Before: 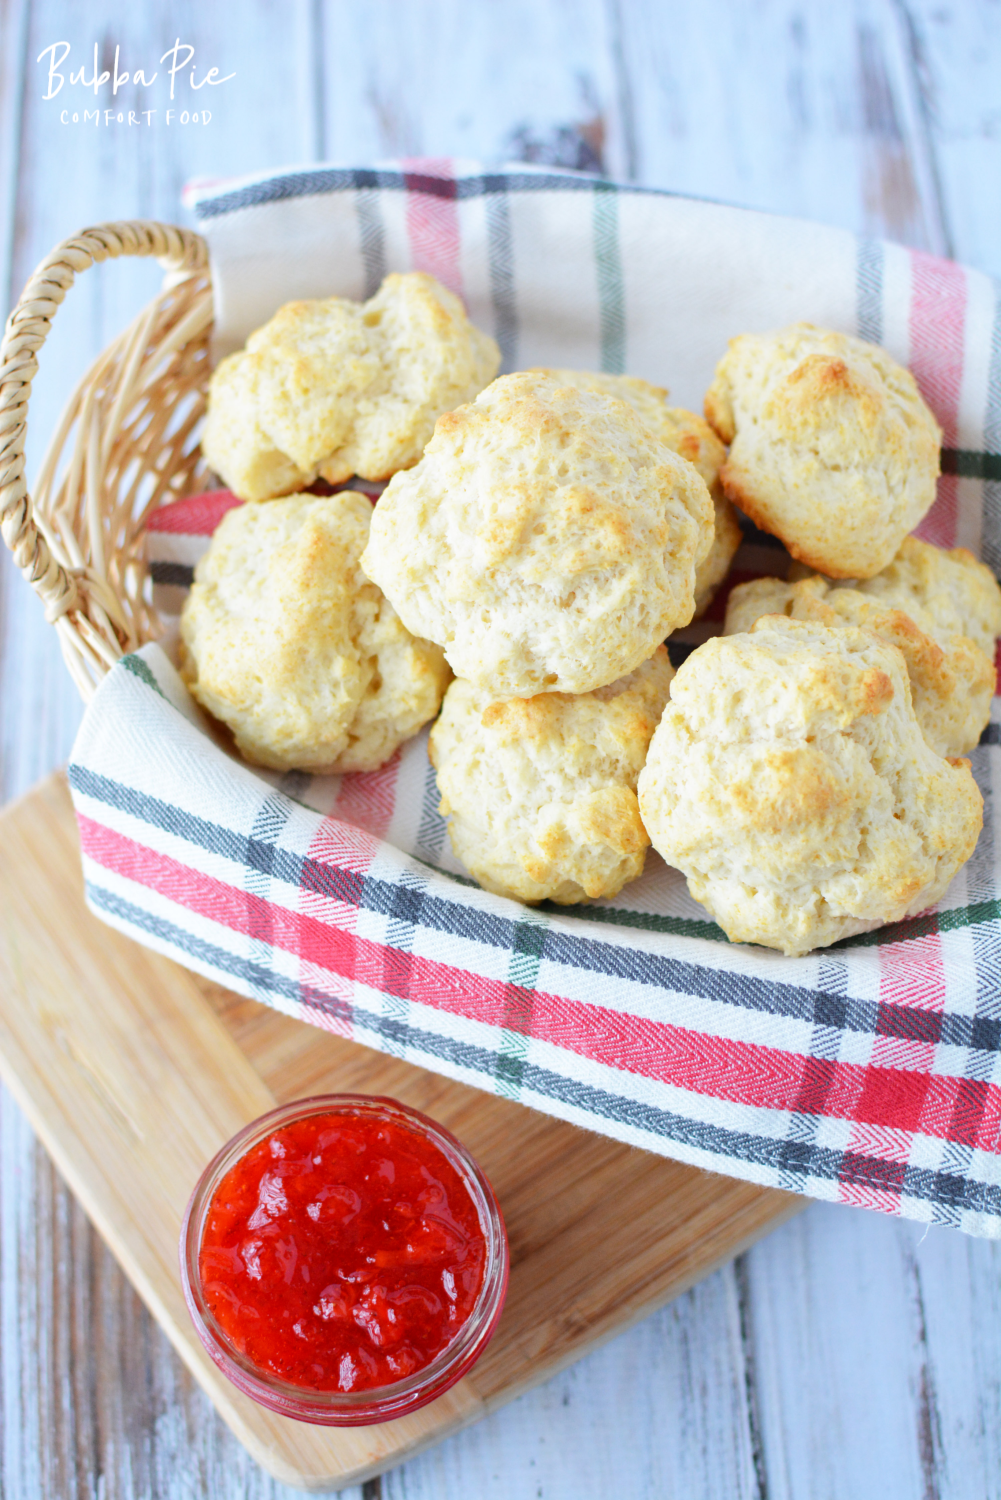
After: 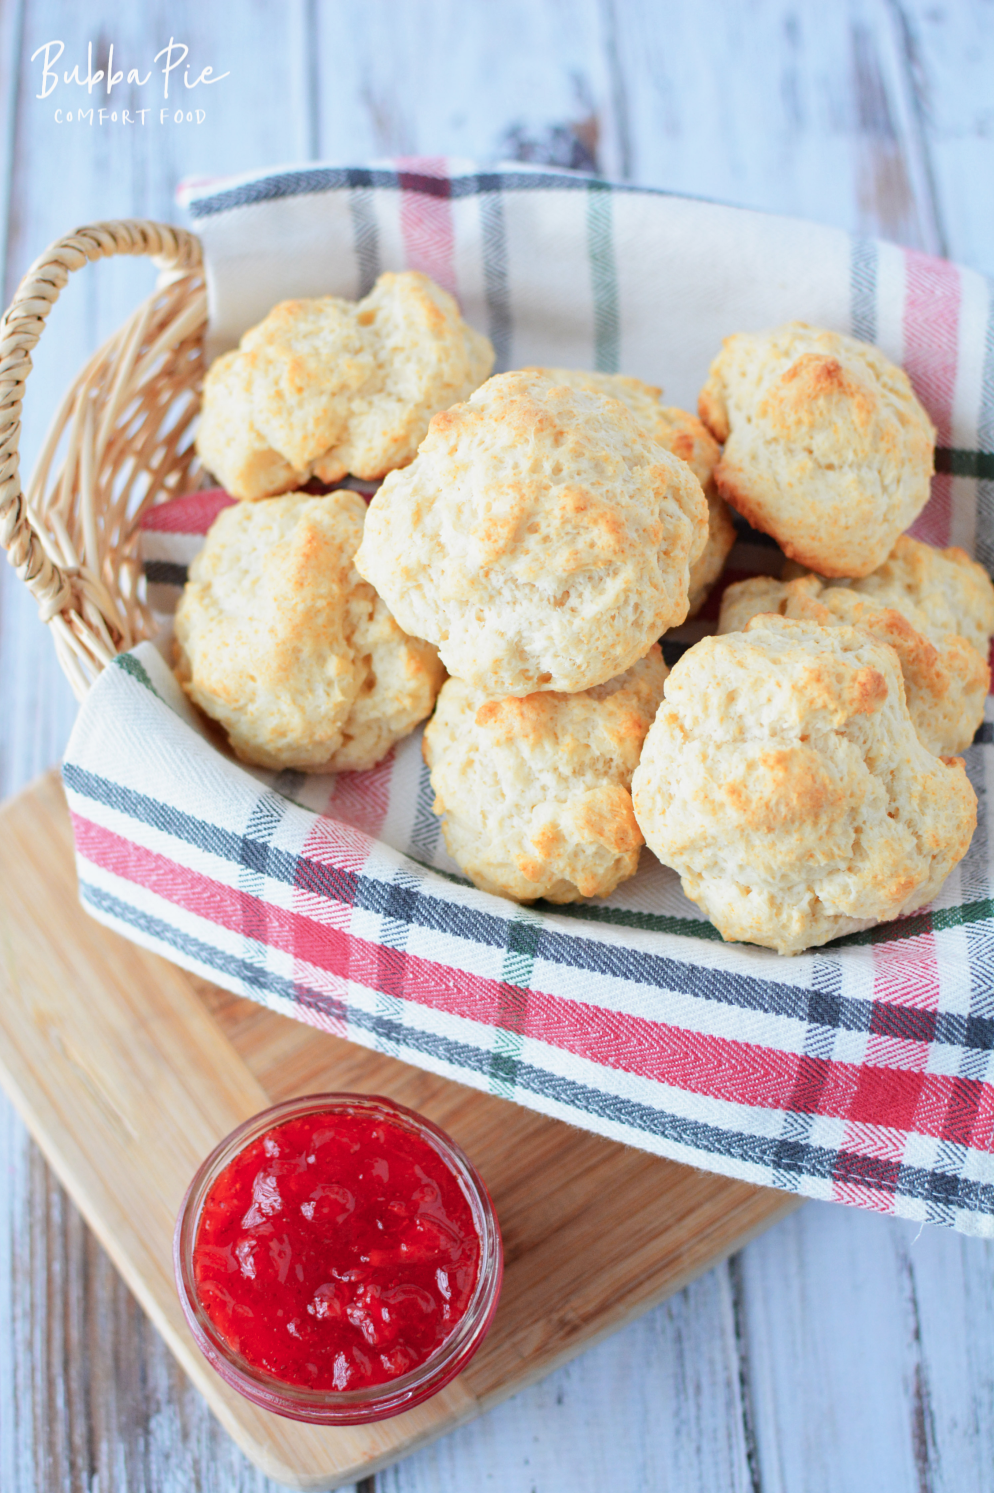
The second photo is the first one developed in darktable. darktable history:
color zones: curves: ch1 [(0, 0.469) (0.072, 0.457) (0.243, 0.494) (0.429, 0.5) (0.571, 0.5) (0.714, 0.5) (0.857, 0.5) (1, 0.469)]; ch2 [(0, 0.499) (0.143, 0.467) (0.242, 0.436) (0.429, 0.493) (0.571, 0.5) (0.714, 0.5) (0.857, 0.5) (1, 0.499)]
crop and rotate: left 0.627%, top 0.131%, bottom 0.3%
contrast equalizer: y [[0.5, 0.502, 0.506, 0.511, 0.52, 0.537], [0.5 ×6], [0.505, 0.509, 0.518, 0.534, 0.553, 0.561], [0 ×6], [0 ×6]]
exposure: exposure -0.111 EV, compensate highlight preservation false
